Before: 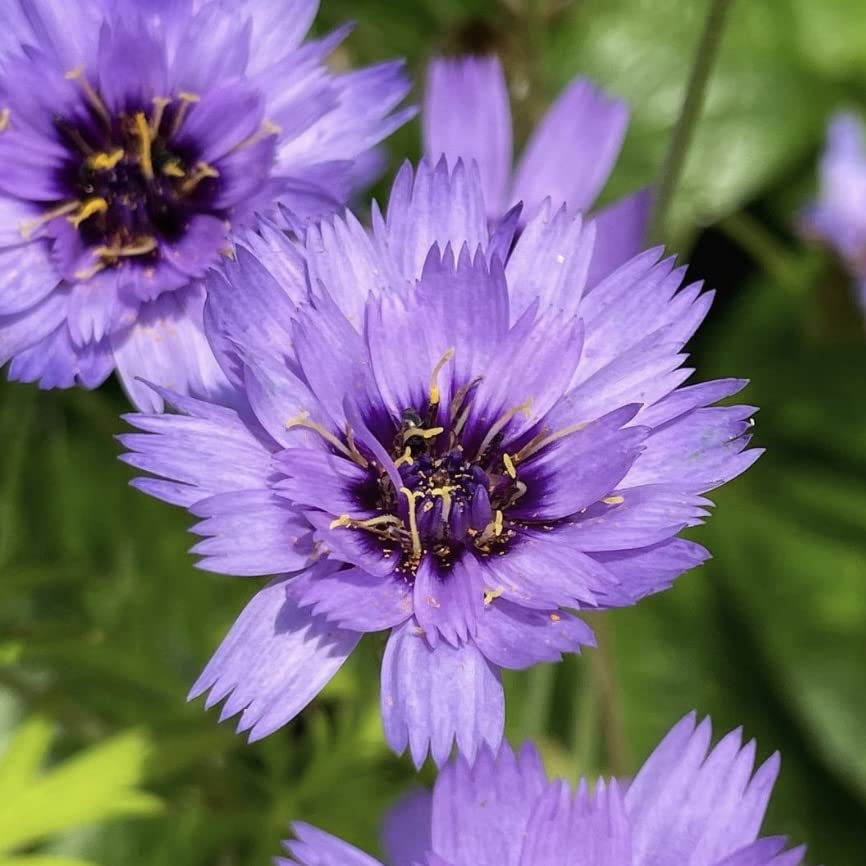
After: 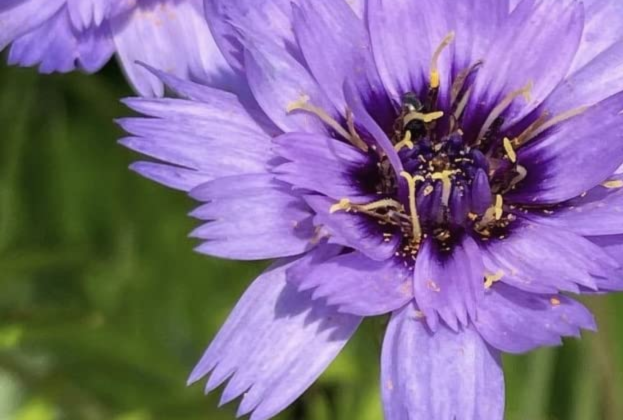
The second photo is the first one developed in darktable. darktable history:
lowpass: radius 0.5, unbound 0
crop: top 36.498%, right 27.964%, bottom 14.995%
